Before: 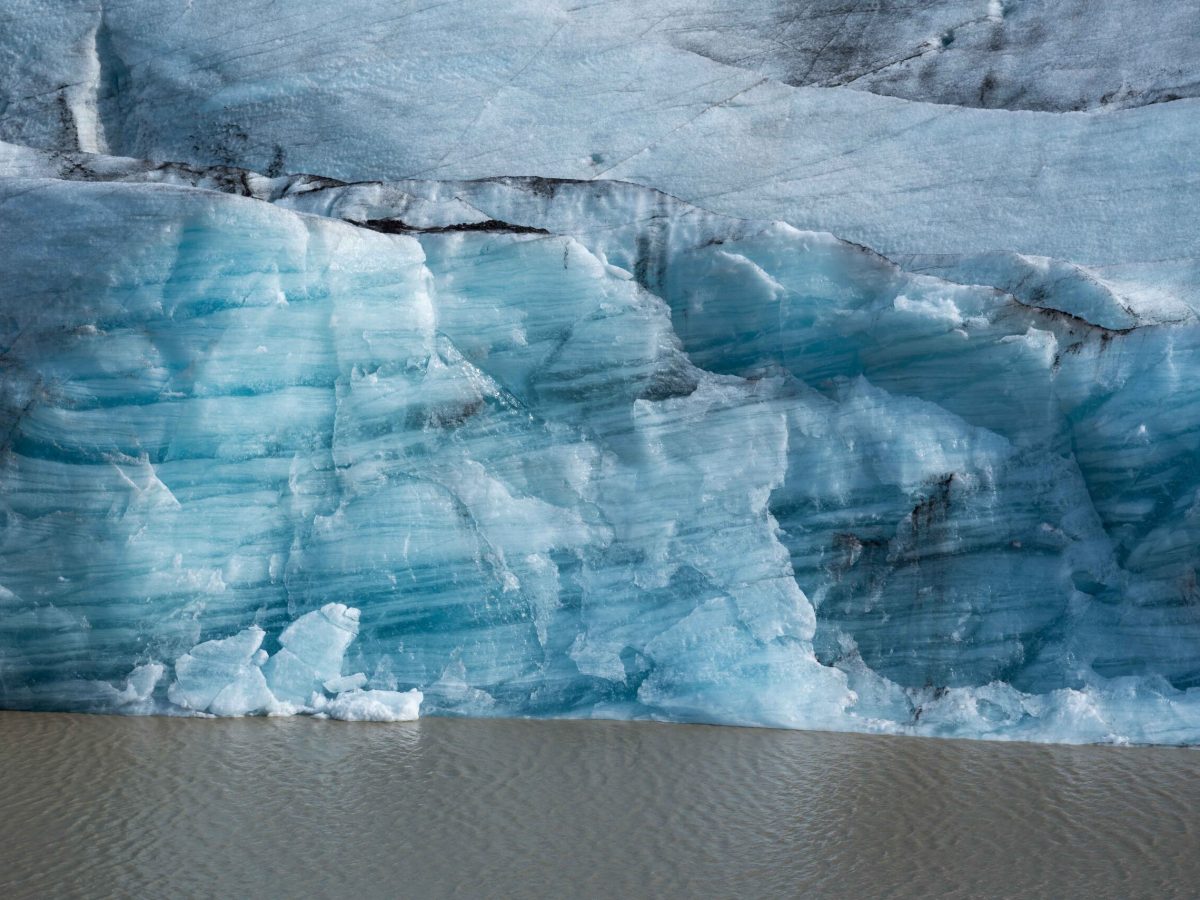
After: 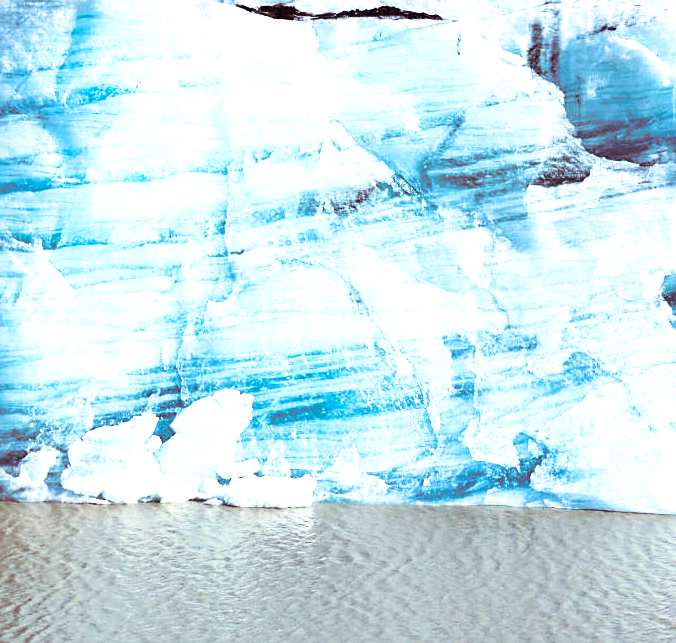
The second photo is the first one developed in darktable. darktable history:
contrast brightness saturation: contrast 0.4, brightness 0.05, saturation 0.25
split-toning: shadows › hue 360°
sharpen: on, module defaults
crop: left 8.966%, top 23.852%, right 34.699%, bottom 4.703%
exposure: exposure 1.089 EV, compensate highlight preservation false
